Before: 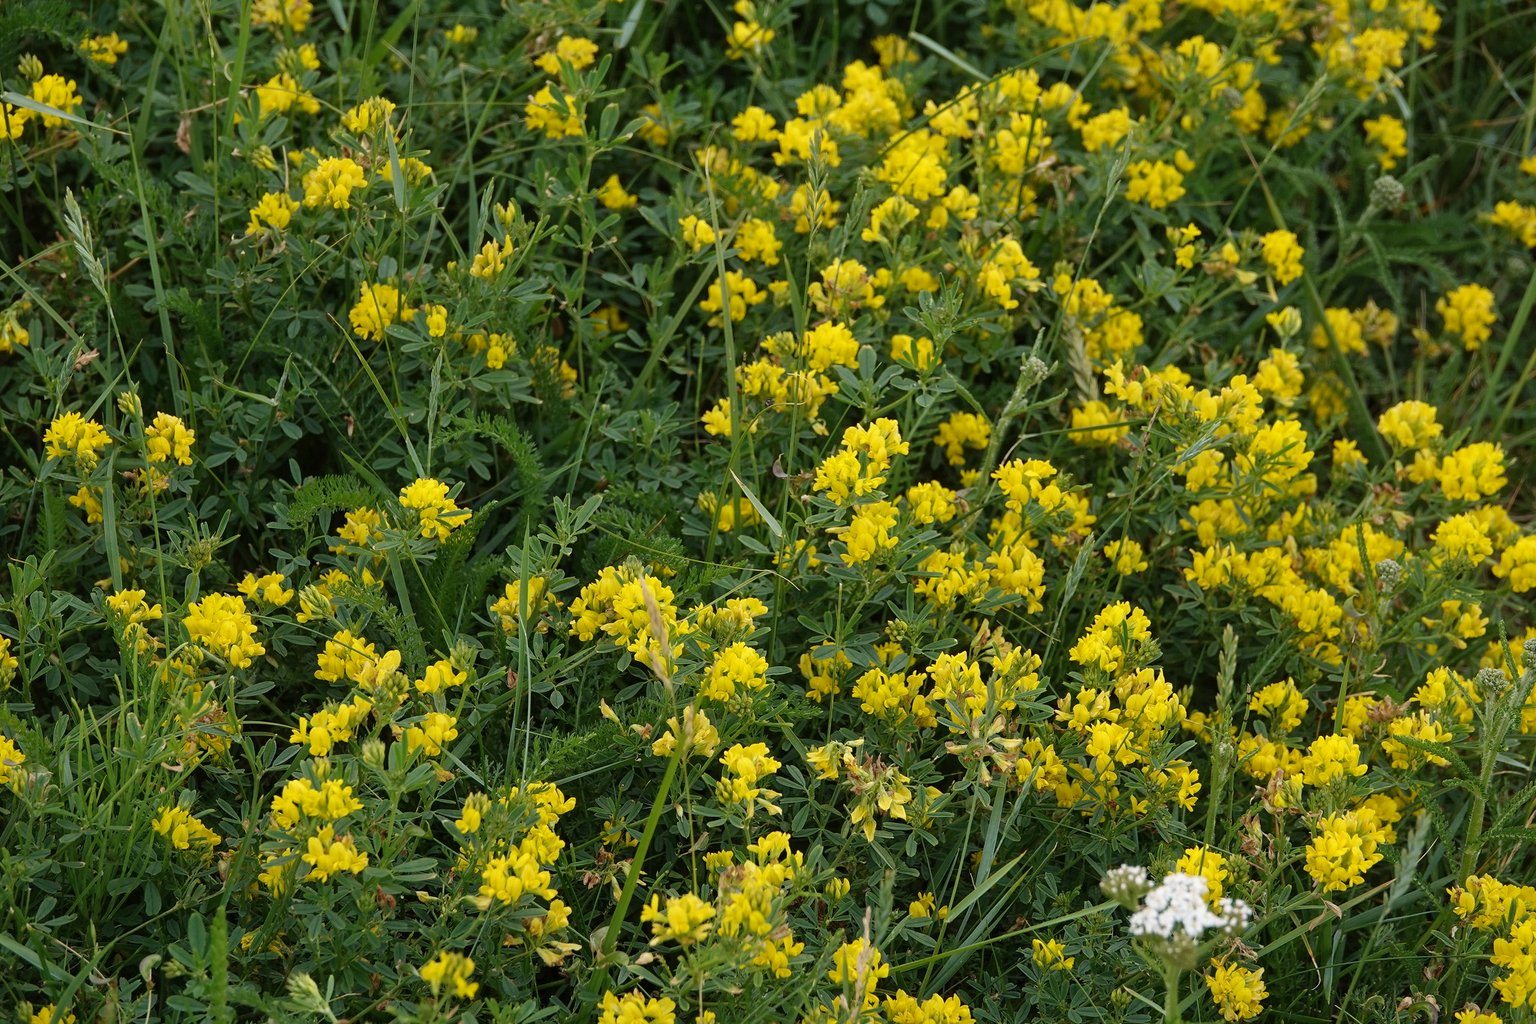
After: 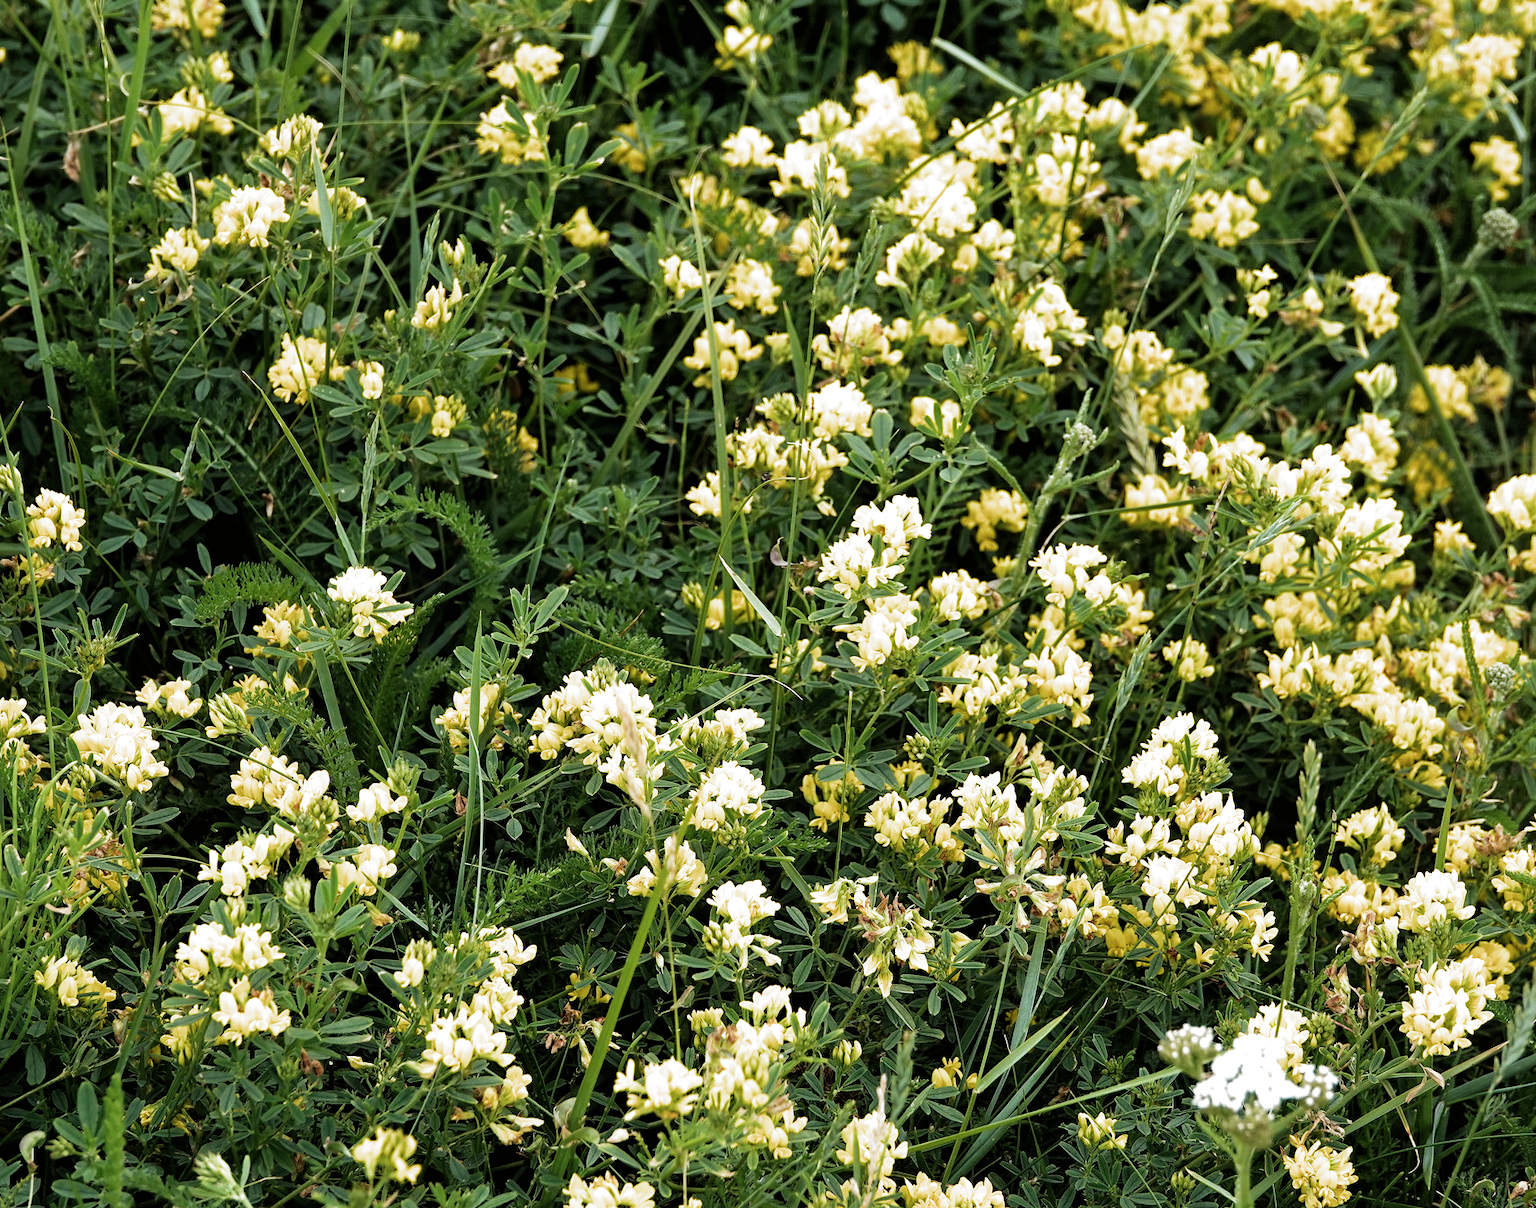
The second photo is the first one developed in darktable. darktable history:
filmic rgb: black relative exposure -8.2 EV, white relative exposure 2.2 EV, threshold 3 EV, hardness 7.11, latitude 75%, contrast 1.325, highlights saturation mix -2%, shadows ↔ highlights balance 30%, preserve chrominance RGB euclidean norm, color science v5 (2021), contrast in shadows safe, contrast in highlights safe, enable highlight reconstruction true
crop: left 8.026%, right 7.374%
exposure: exposure 0.6 EV, compensate highlight preservation false
